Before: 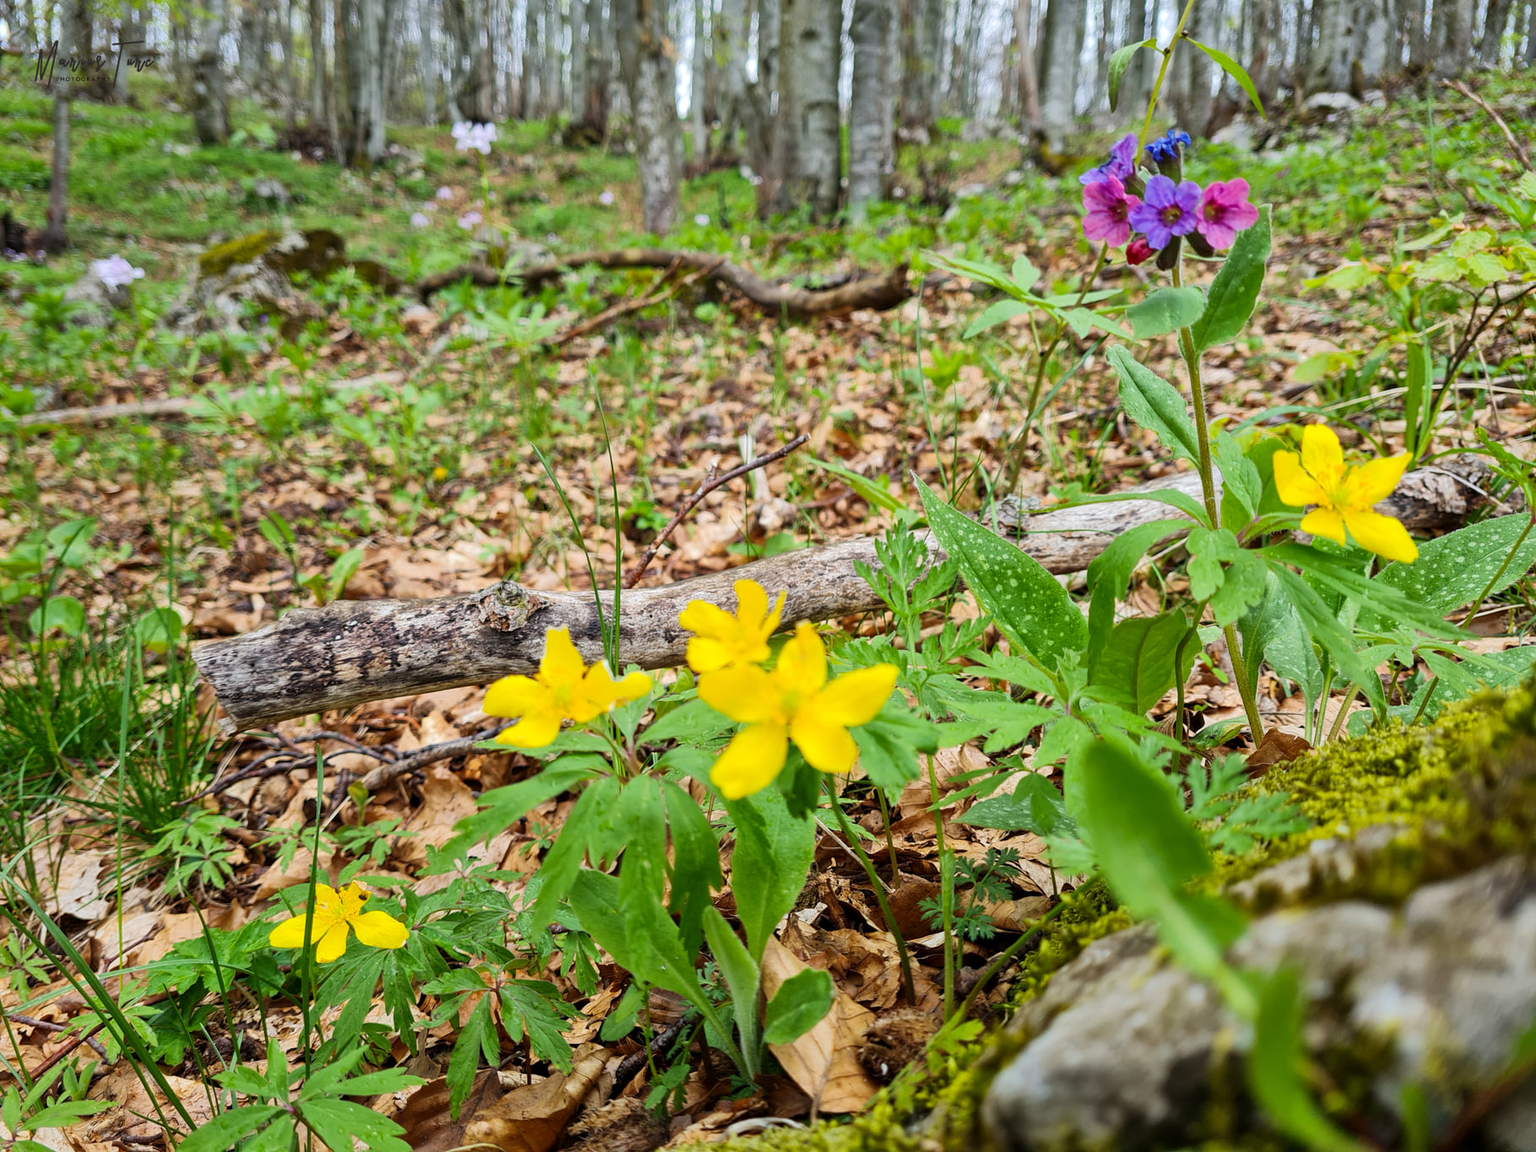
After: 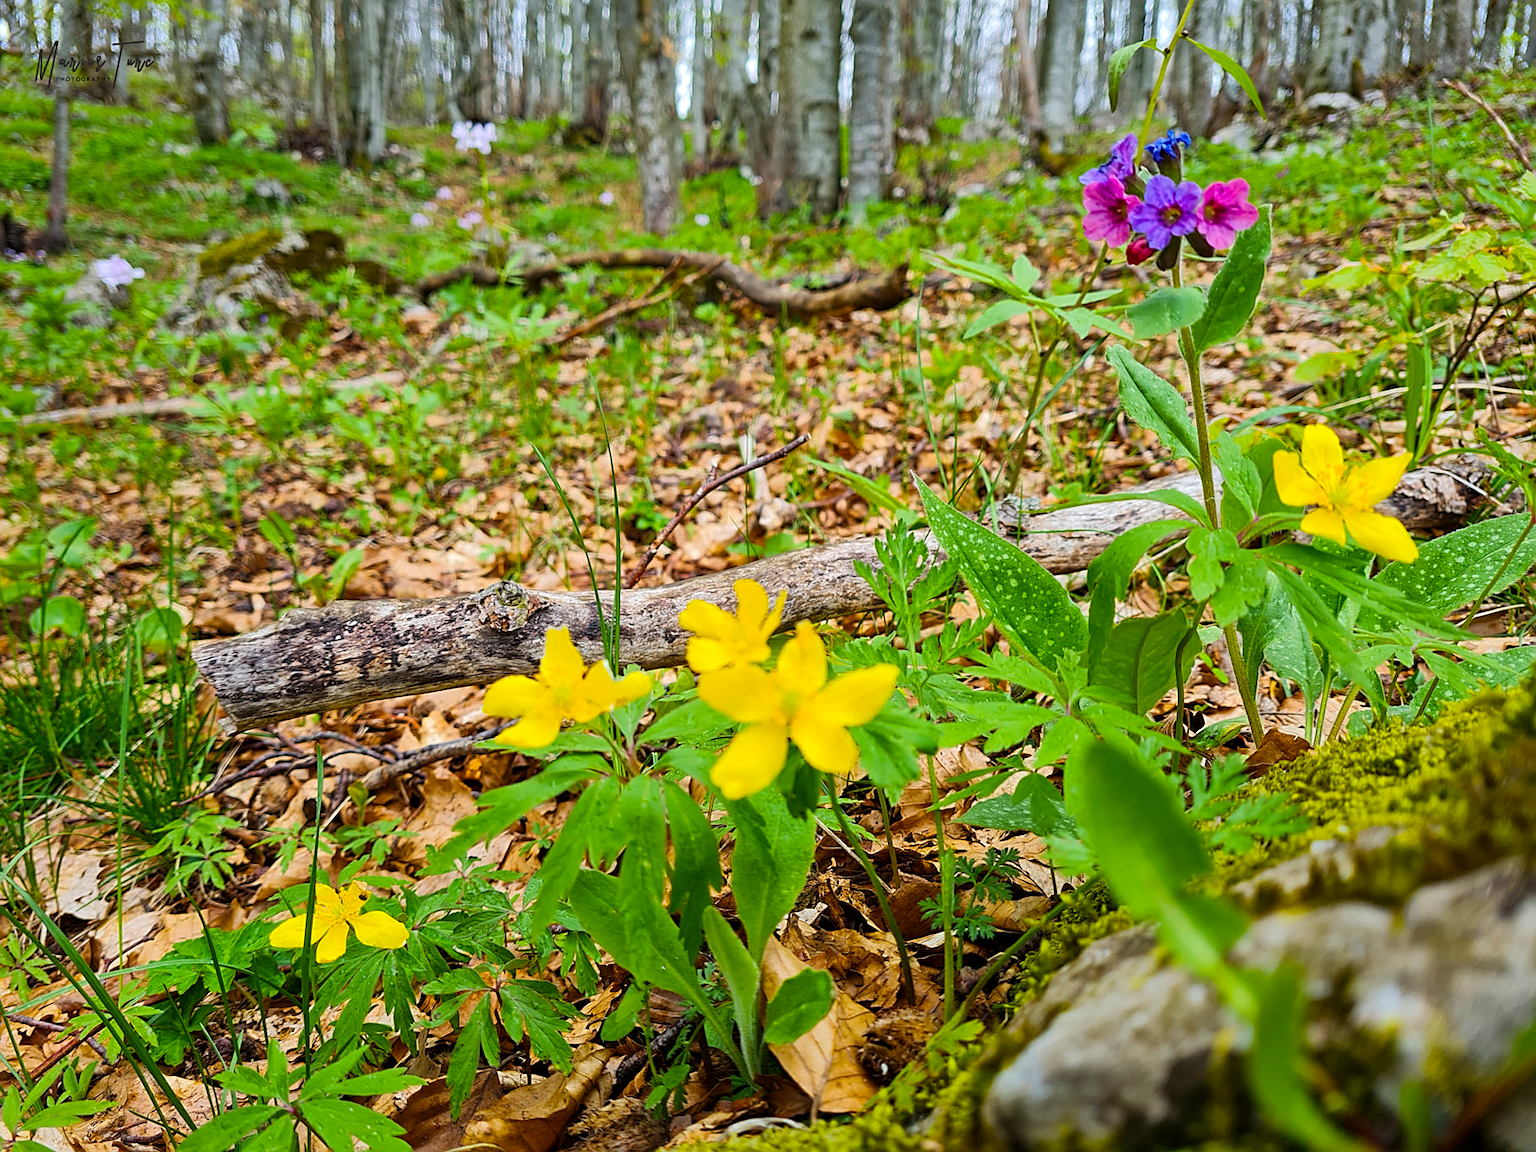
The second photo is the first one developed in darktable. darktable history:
color balance rgb: perceptual saturation grading › global saturation 25%, global vibrance 20%
sharpen: on, module defaults
